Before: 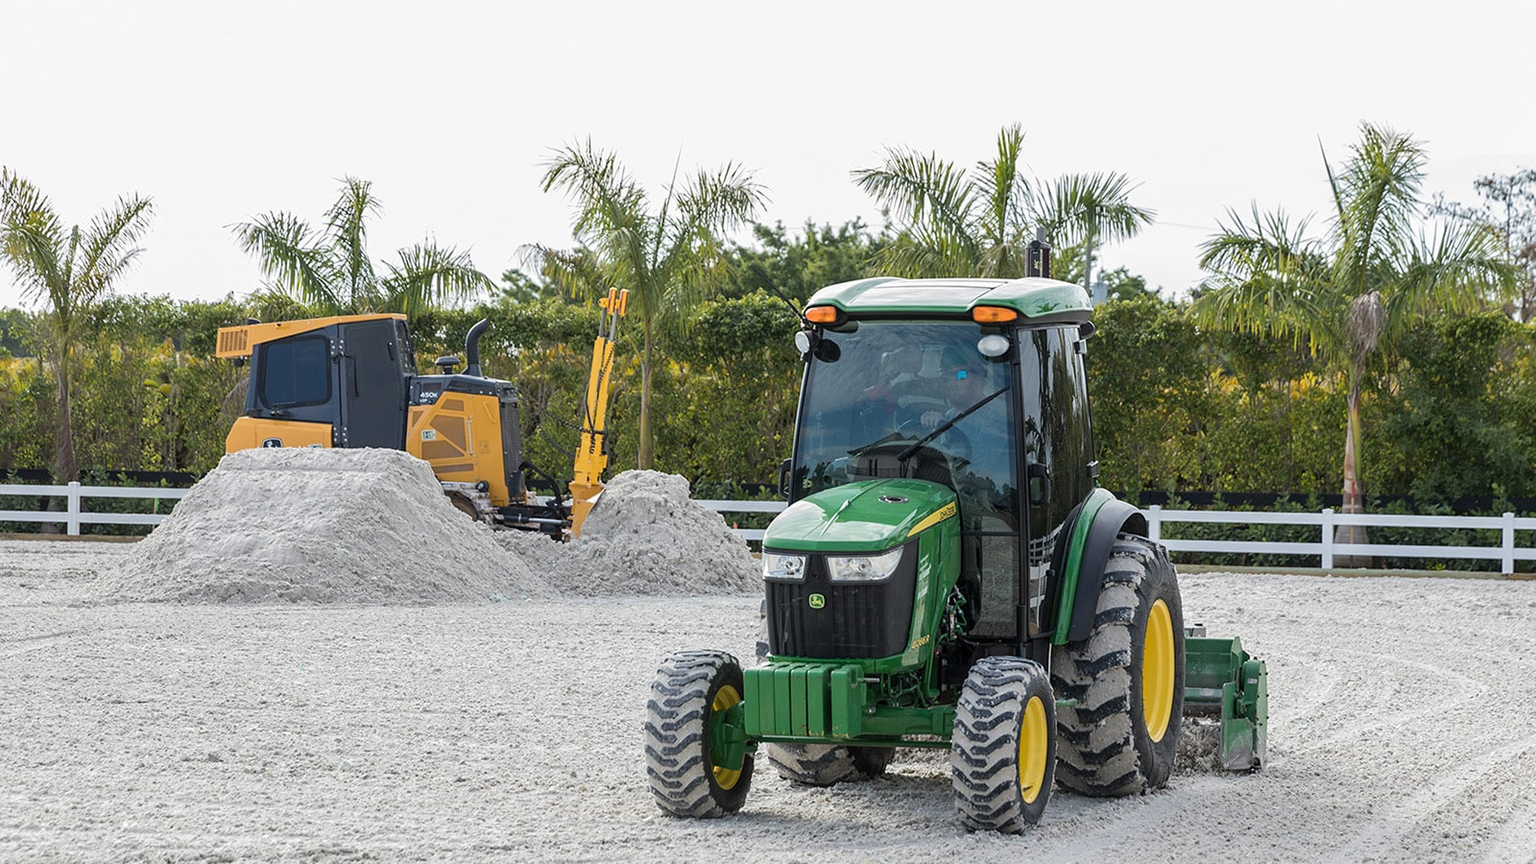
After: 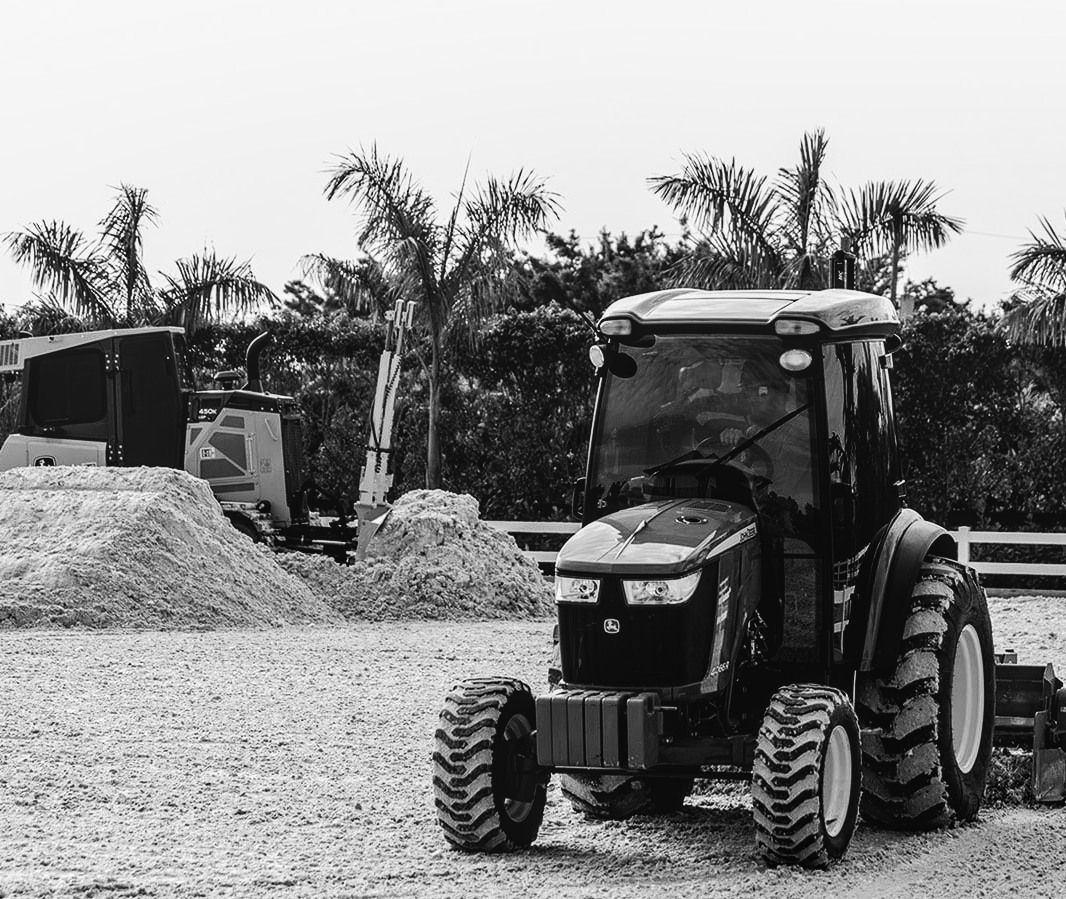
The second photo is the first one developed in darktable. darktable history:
local contrast: detail 110%
contrast equalizer: octaves 7, y [[0.6 ×6], [0.55 ×6], [0 ×6], [0 ×6], [0 ×6]], mix 0.2
monochrome: a 2.21, b -1.33, size 2.2
contrast brightness saturation: brightness -1, saturation 1
crop and rotate: left 15.055%, right 18.278%
base curve: curves: ch0 [(0, 0) (0.028, 0.03) (0.121, 0.232) (0.46, 0.748) (0.859, 0.968) (1, 1)], preserve colors none
